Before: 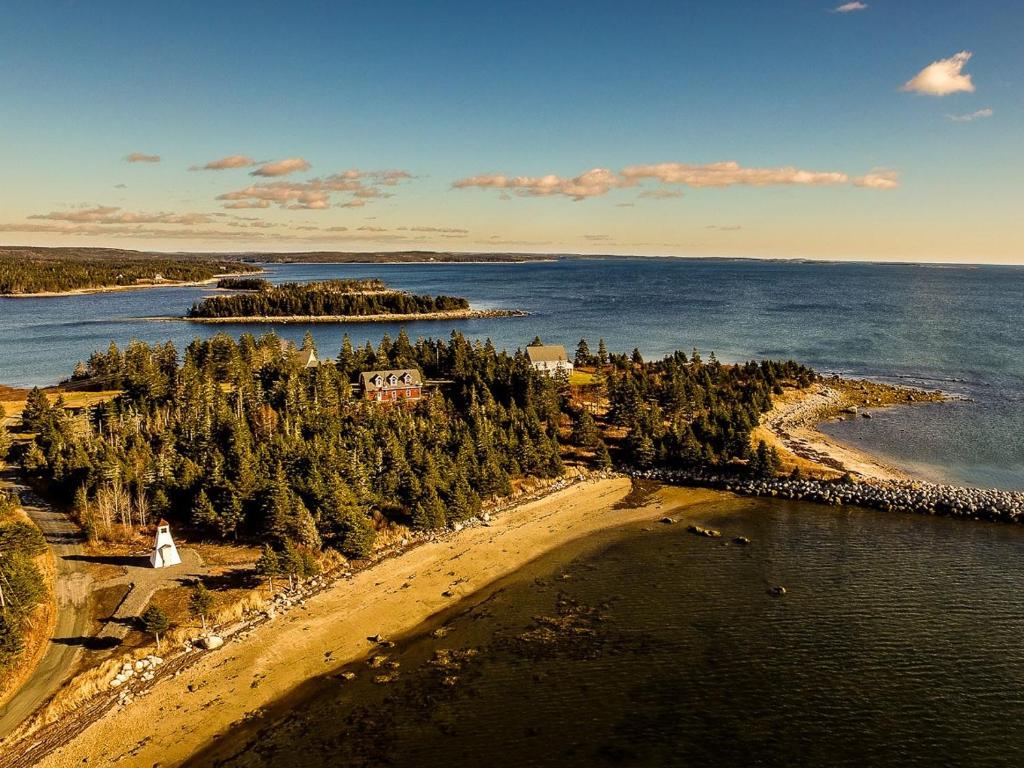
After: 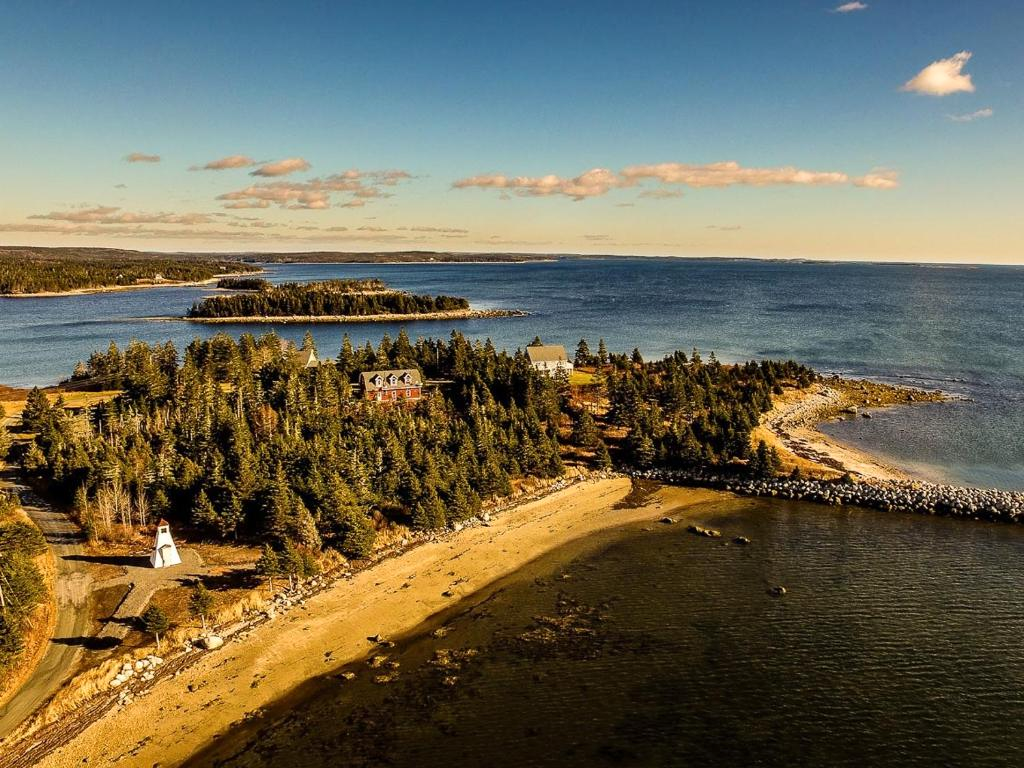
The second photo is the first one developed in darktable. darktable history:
shadows and highlights: shadows 29.61, highlights -30.47, low approximation 0.01, soften with gaussian
contrast brightness saturation: contrast 0.1, brightness 0.02, saturation 0.02
